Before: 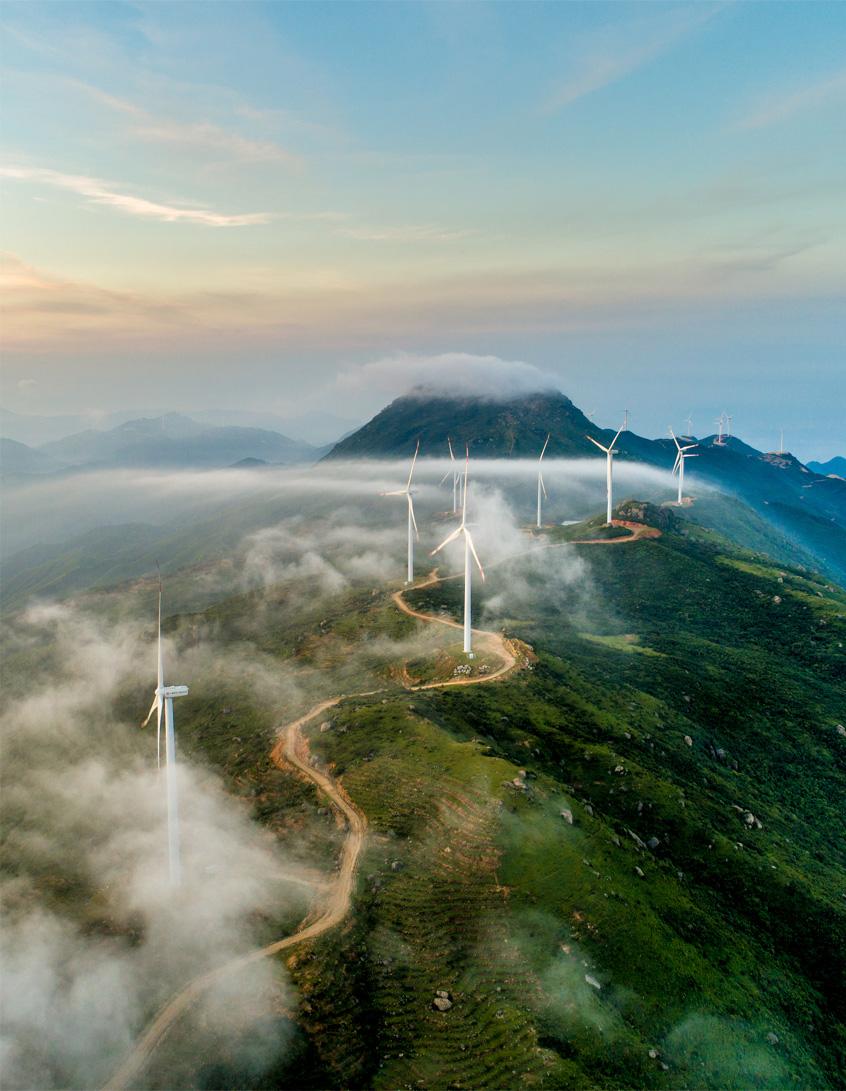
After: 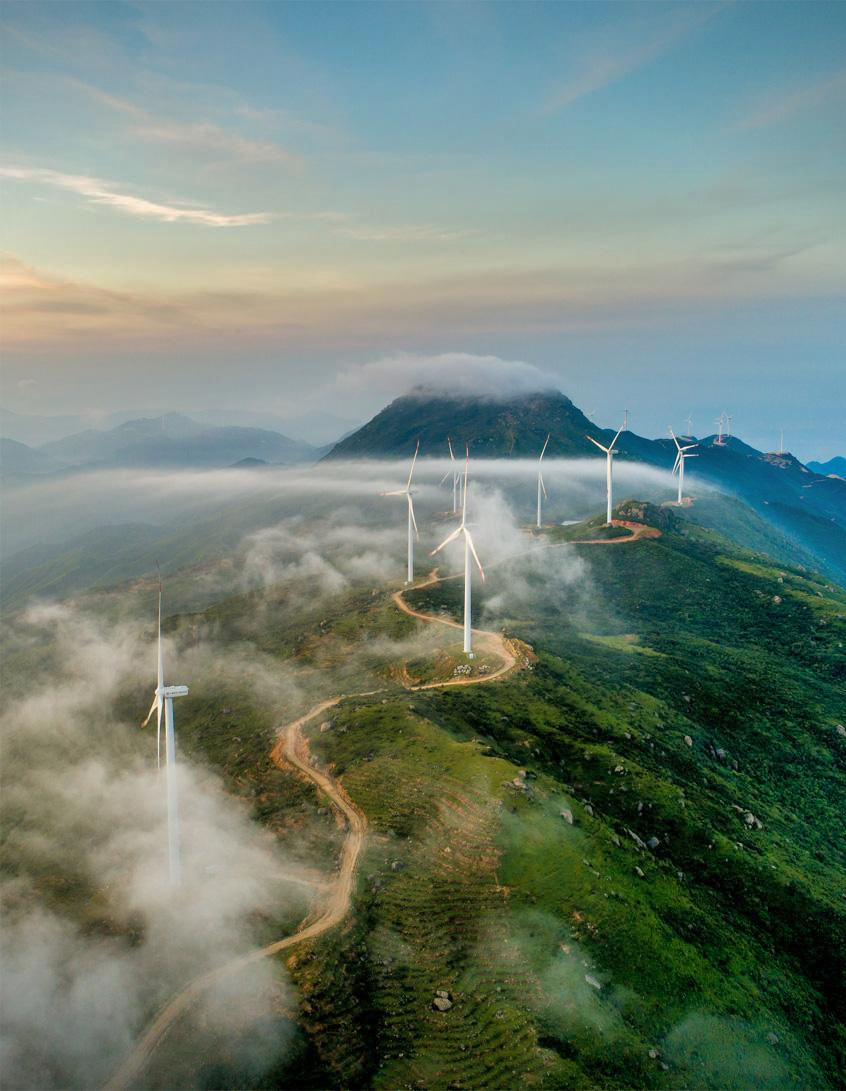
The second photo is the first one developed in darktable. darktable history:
vignetting: fall-off start 97.23%, saturation -0.024, center (-0.033, -0.042), width/height ratio 1.179, unbound false
color balance rgb: on, module defaults
shadows and highlights: on, module defaults
